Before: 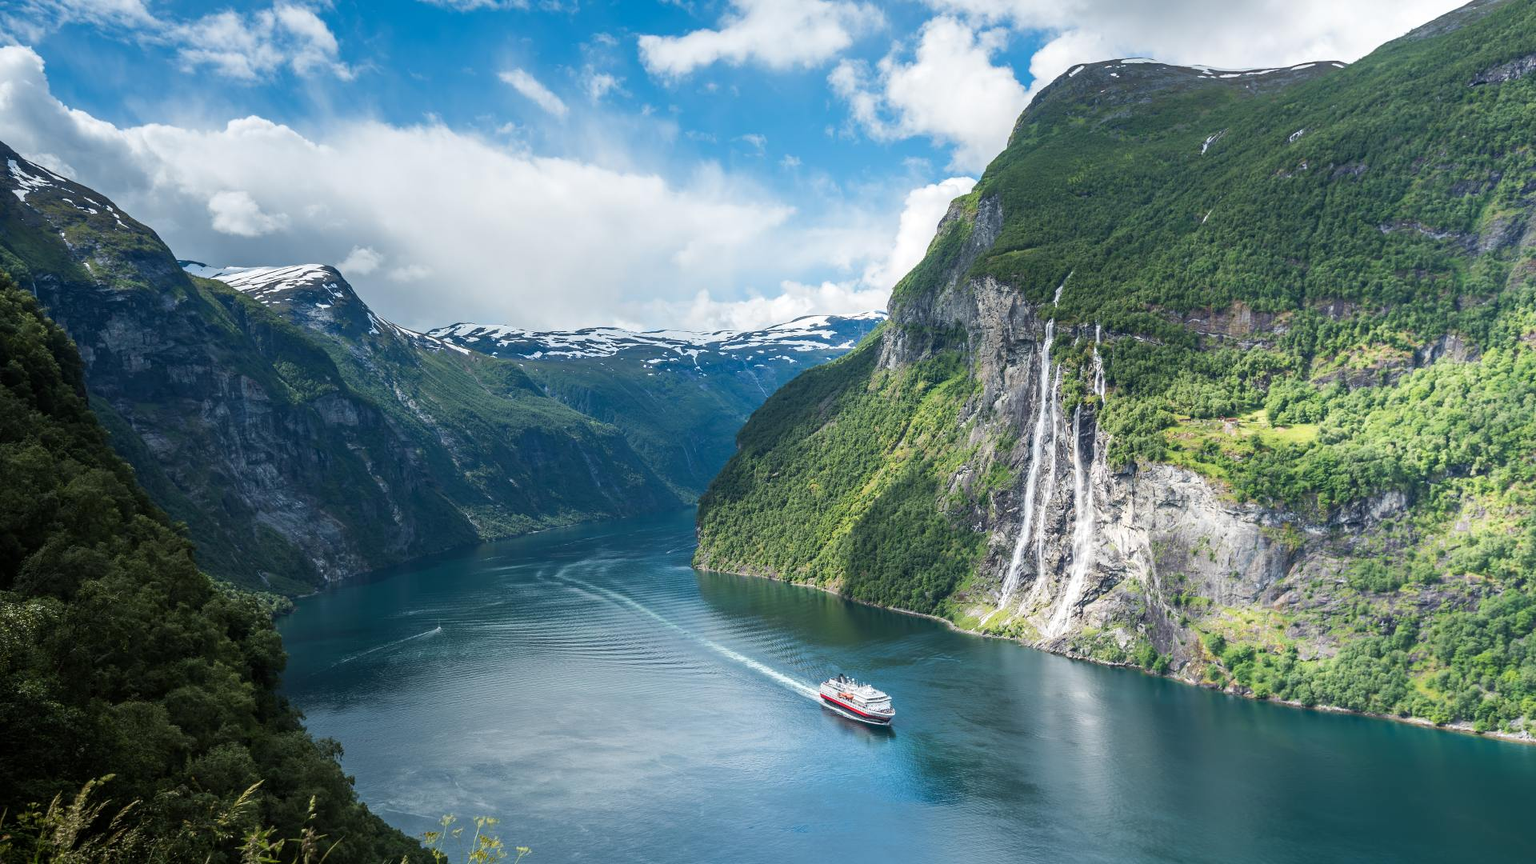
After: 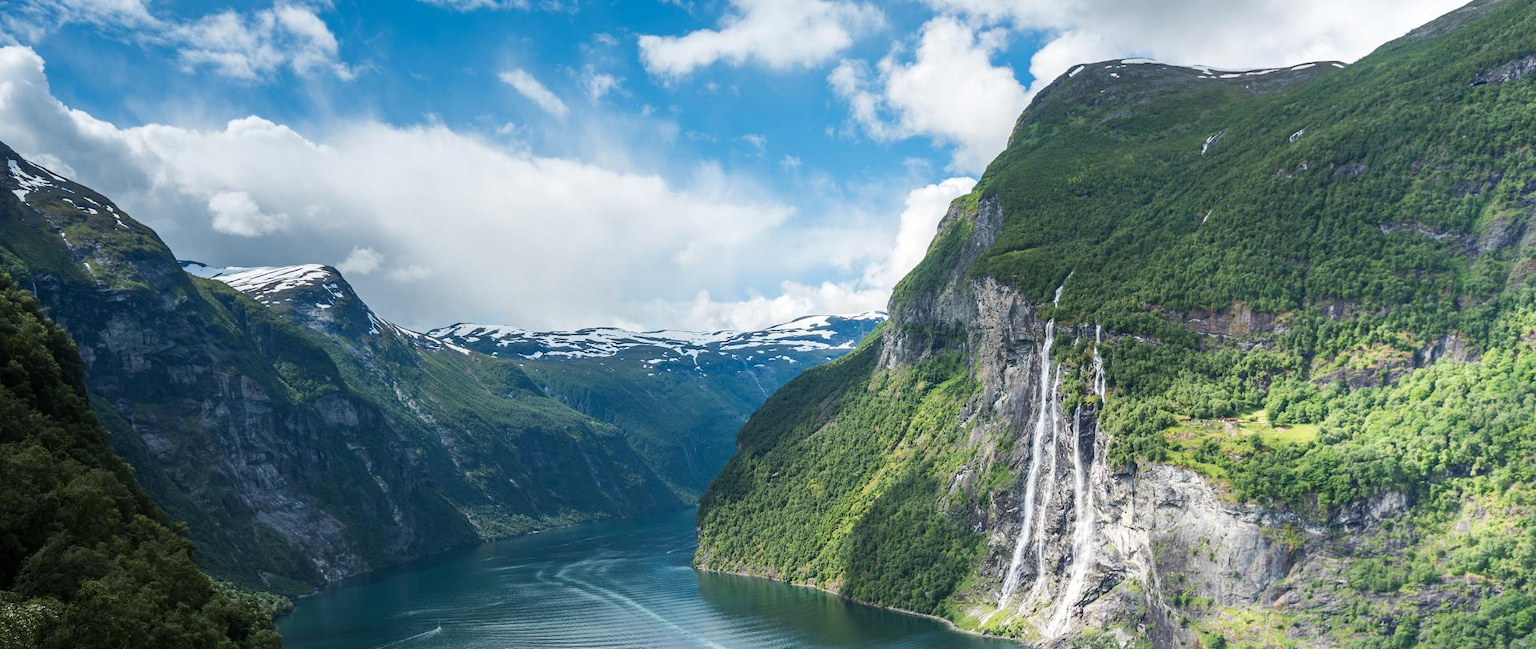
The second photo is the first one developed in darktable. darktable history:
crop: bottom 24.733%
exposure: compensate highlight preservation false
